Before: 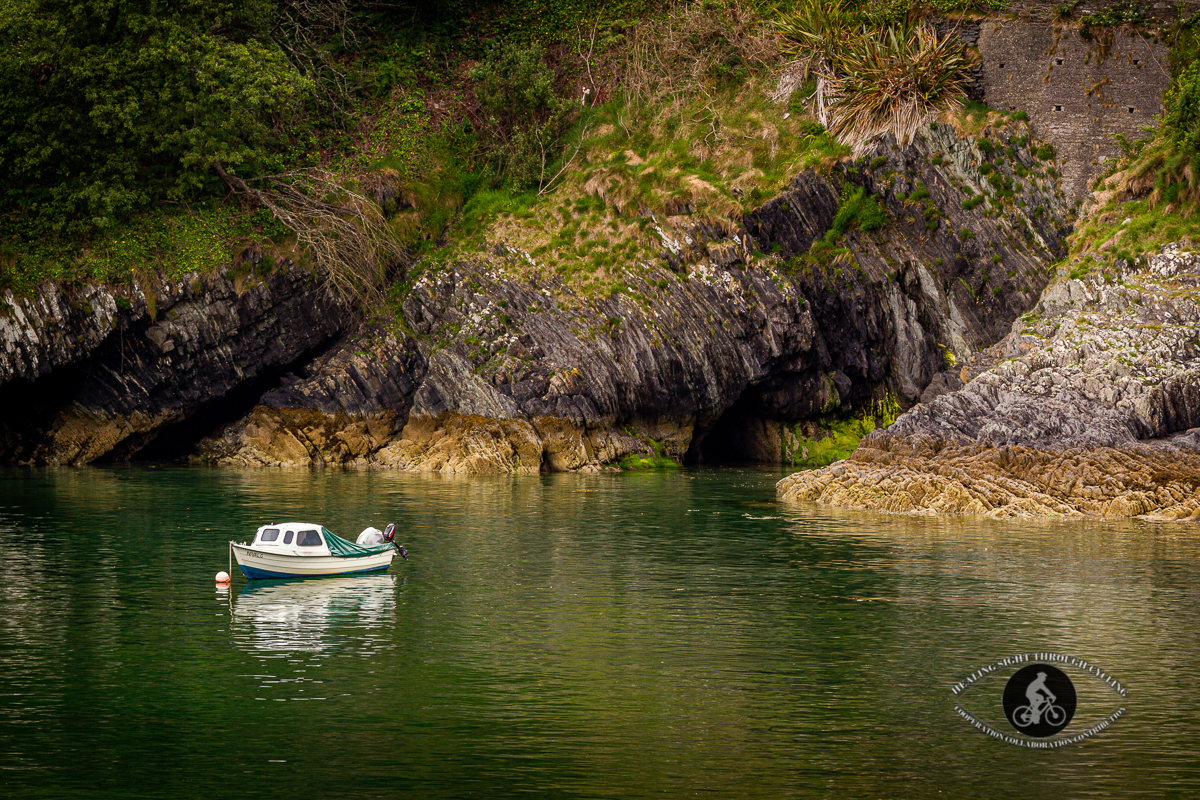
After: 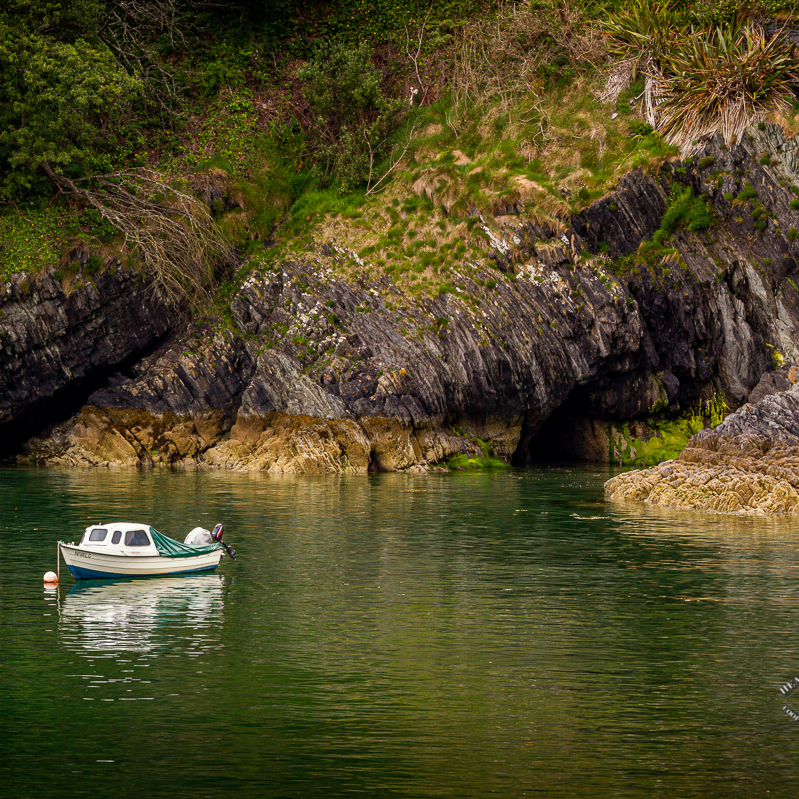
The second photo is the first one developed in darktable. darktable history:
crop and rotate: left 14.409%, right 18.961%
